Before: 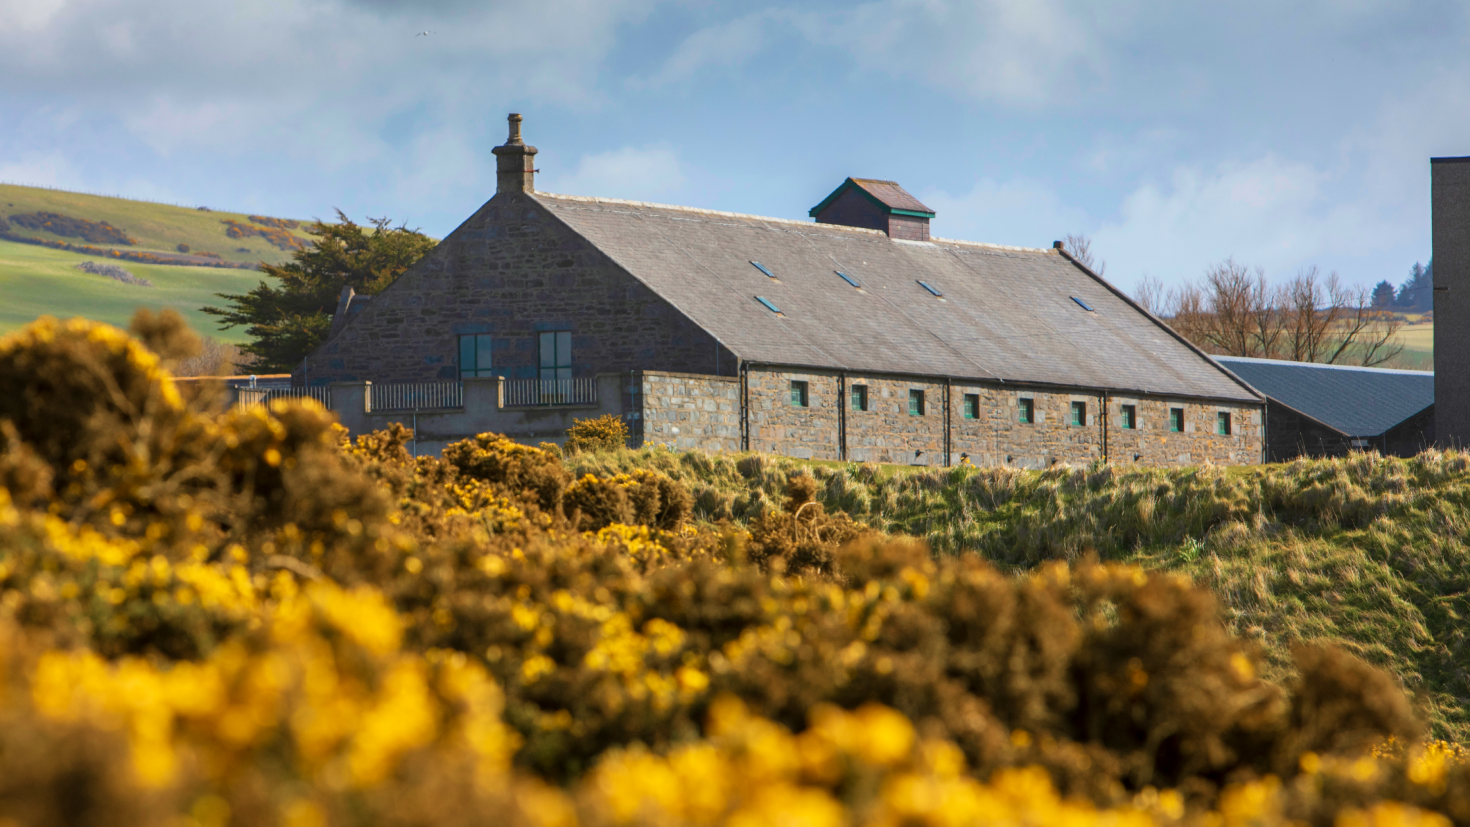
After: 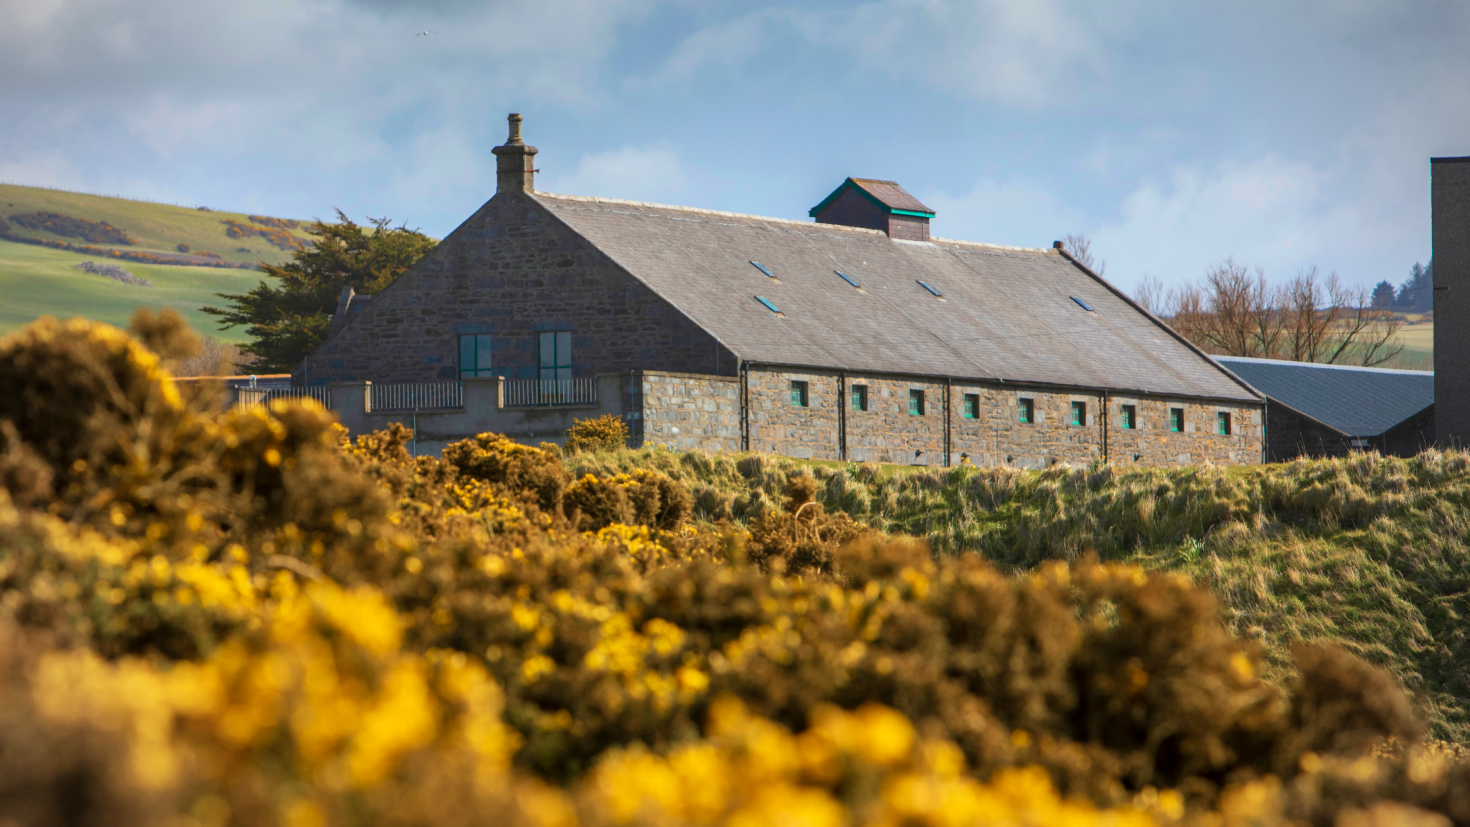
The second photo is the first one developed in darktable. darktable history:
color zones: curves: ch0 [(0.25, 0.5) (0.423, 0.5) (0.443, 0.5) (0.521, 0.756) (0.568, 0.5) (0.576, 0.5) (0.75, 0.5)]; ch1 [(0.25, 0.5) (0.423, 0.5) (0.443, 0.5) (0.539, 0.873) (0.624, 0.565) (0.631, 0.5) (0.75, 0.5)]
vignetting: fall-off radius 60.92%
